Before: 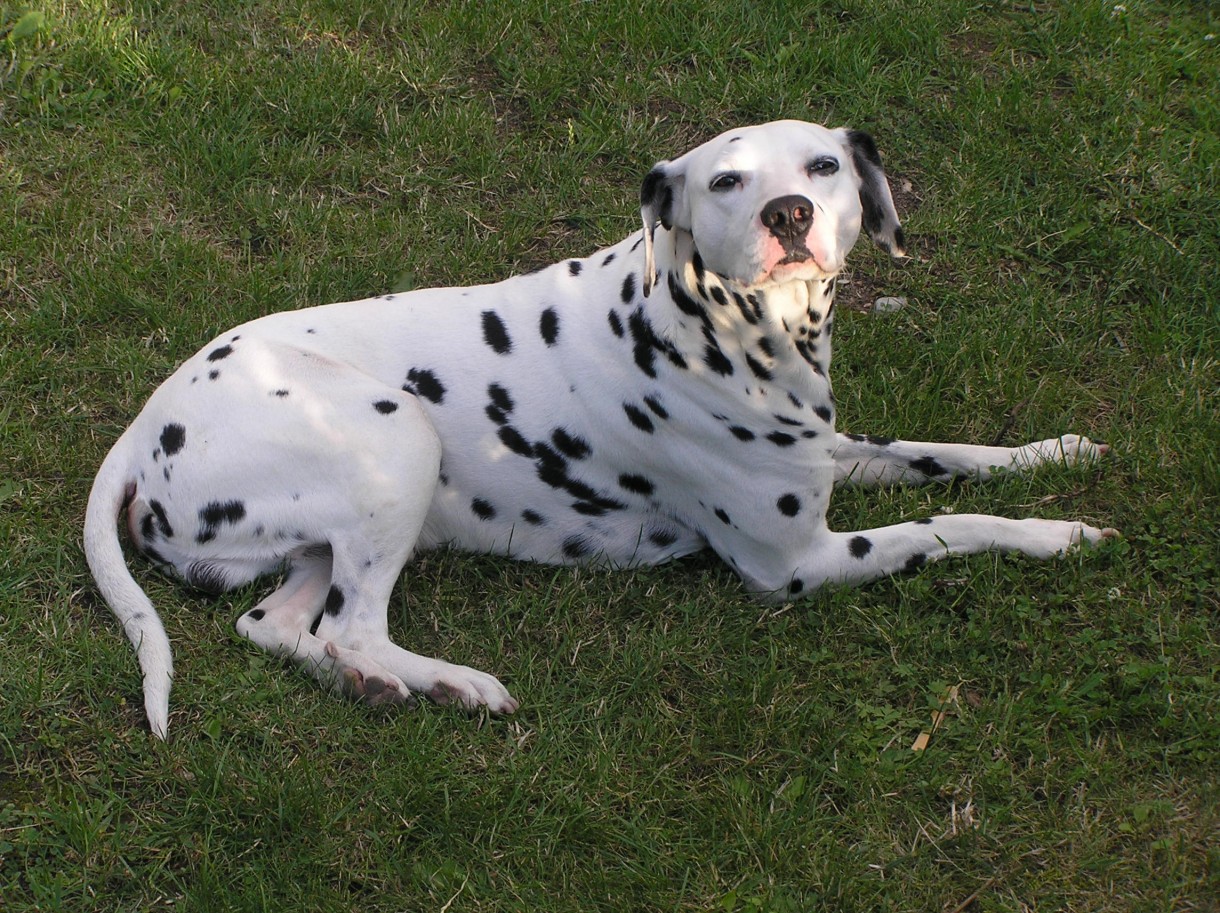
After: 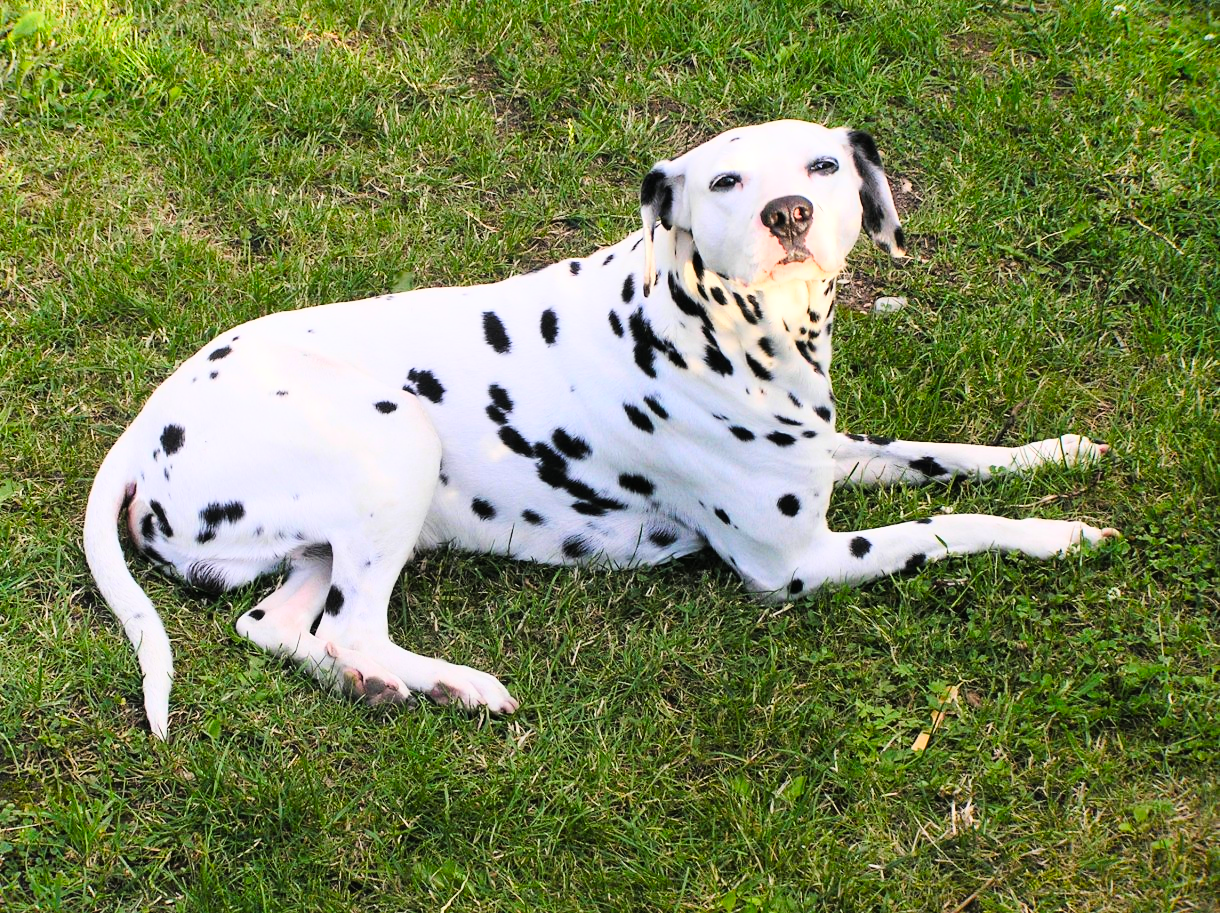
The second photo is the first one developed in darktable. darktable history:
contrast brightness saturation: contrast 0.15, brightness 0.05
shadows and highlights: shadows 35, highlights -35, soften with gaussian
tone curve: curves: ch0 [(0, 0) (0.084, 0.074) (0.2, 0.297) (0.363, 0.591) (0.495, 0.765) (0.68, 0.901) (0.851, 0.967) (1, 1)], color space Lab, linked channels, preserve colors none
color balance rgb: linear chroma grading › global chroma 10%, perceptual saturation grading › global saturation 5%, perceptual brilliance grading › global brilliance 4%, global vibrance 7%, saturation formula JzAzBz (2021)
